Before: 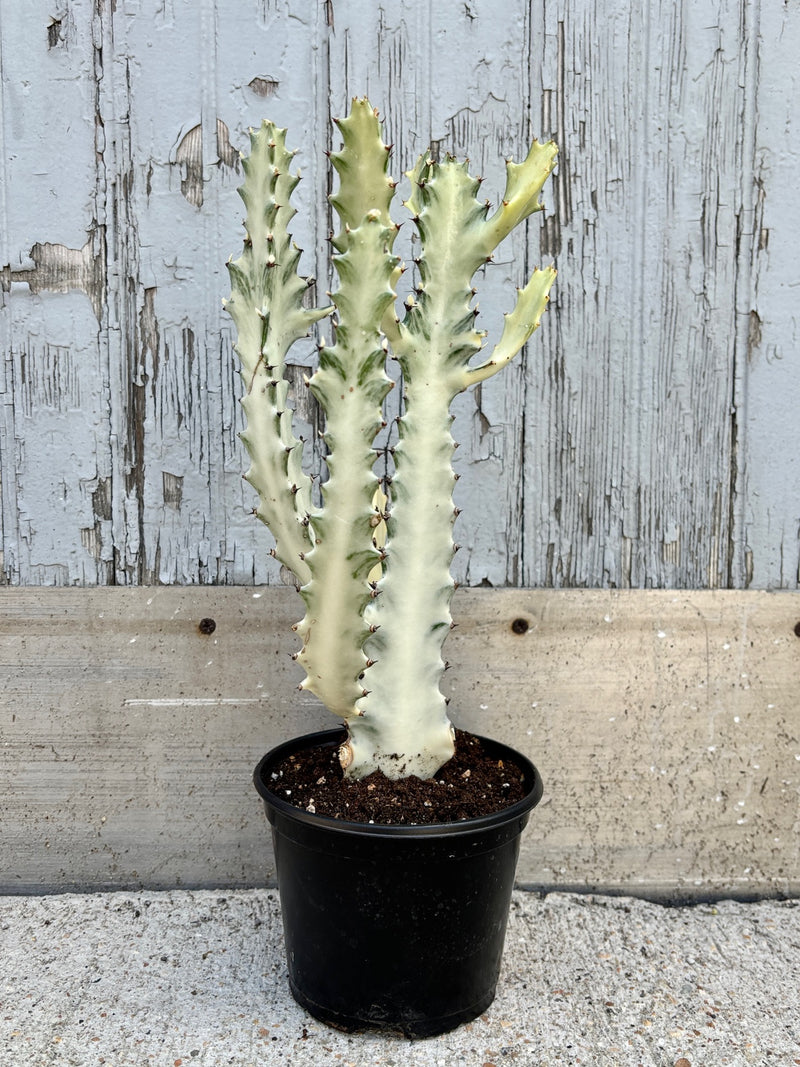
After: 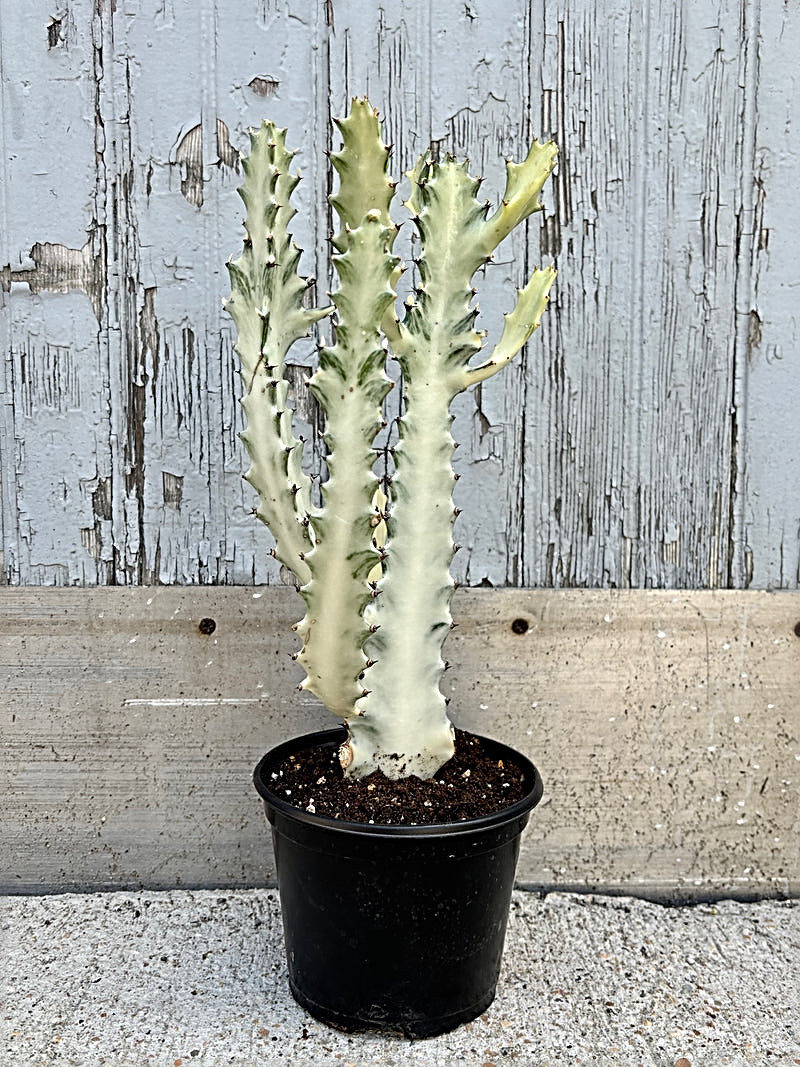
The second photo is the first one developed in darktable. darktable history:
sharpen: radius 3.036, amount 0.756
